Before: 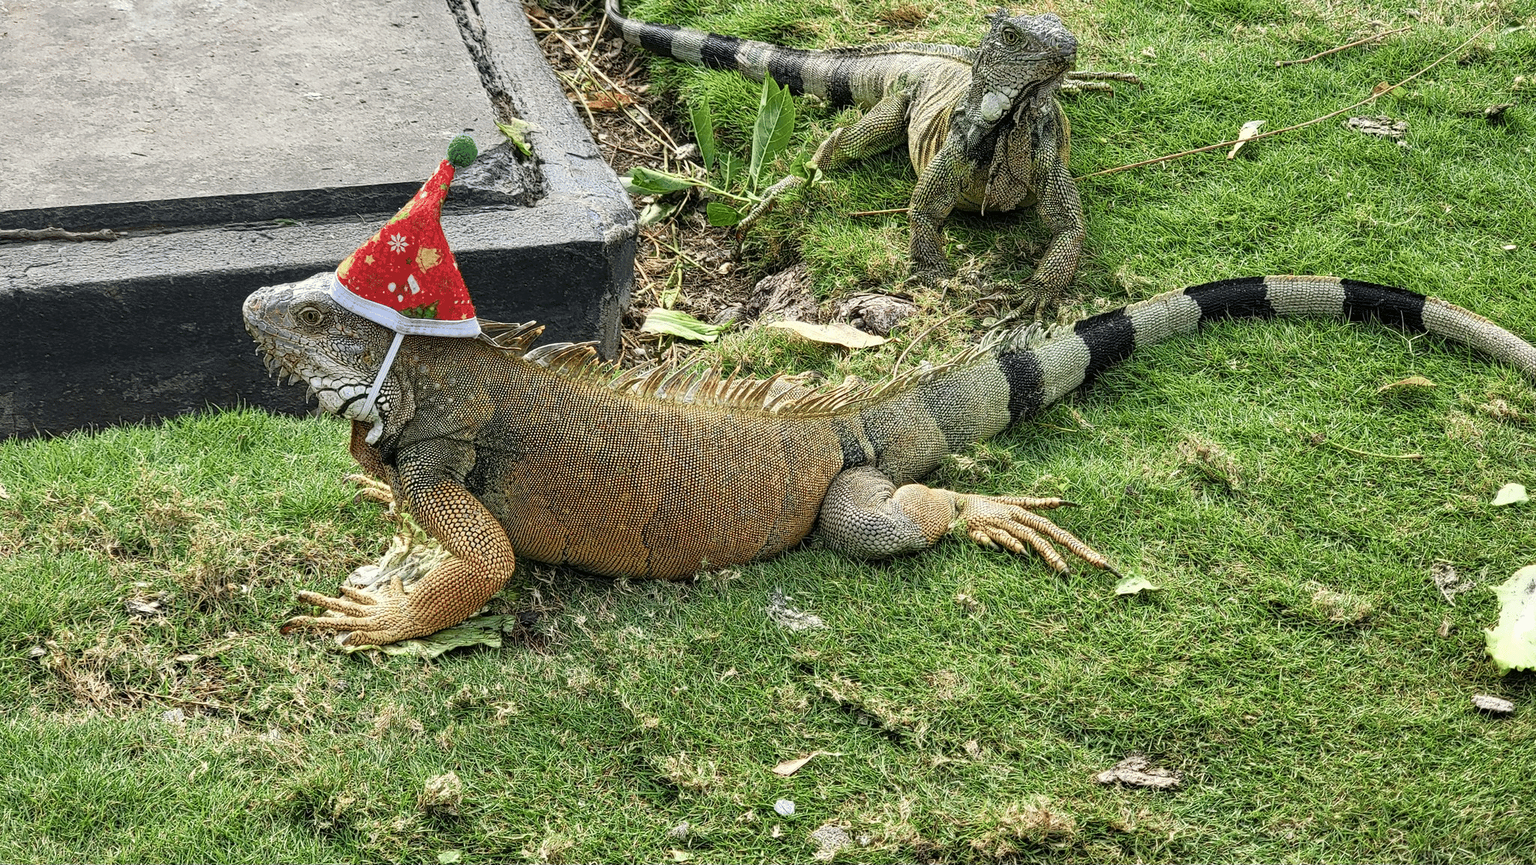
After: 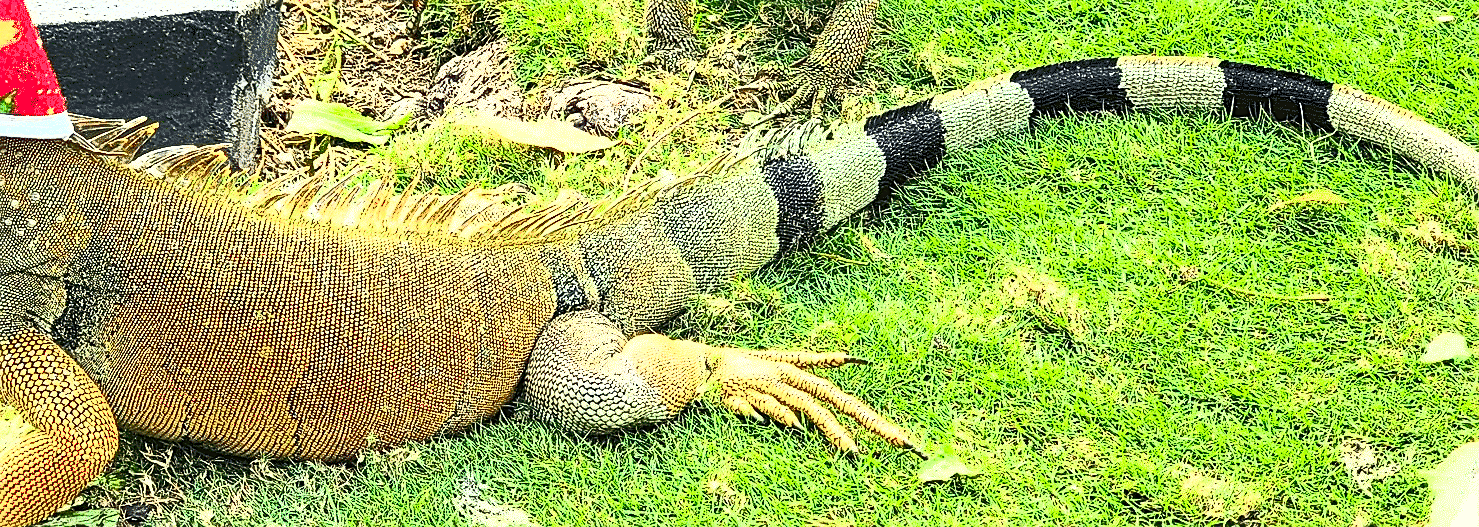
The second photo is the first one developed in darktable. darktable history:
contrast brightness saturation: contrast 0.834, brightness 0.601, saturation 0.603
sharpen: on, module defaults
exposure: black level correction 0, exposure 0.894 EV, compensate highlight preservation false
crop and rotate: left 27.763%, top 27.01%, bottom 27.278%
